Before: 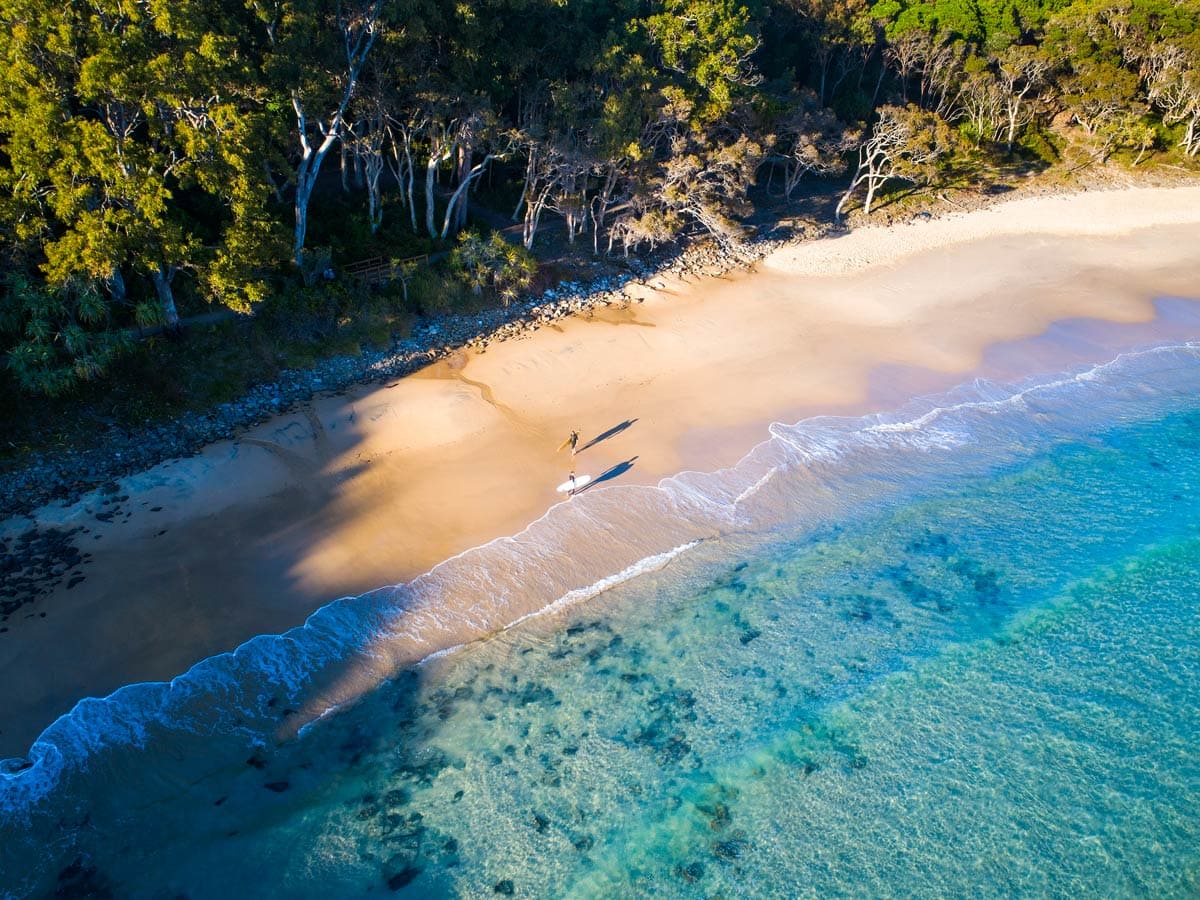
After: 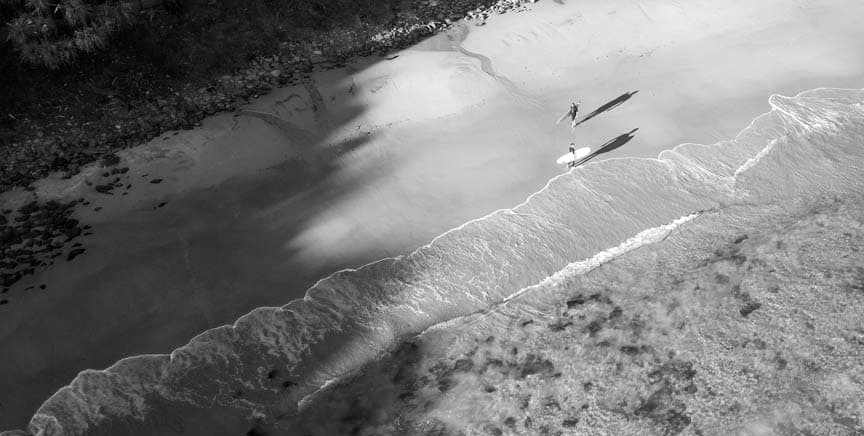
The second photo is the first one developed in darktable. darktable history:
local contrast: mode bilateral grid, contrast 28, coarseness 16, detail 115%, midtone range 0.2
crop: top 36.498%, right 27.964%, bottom 14.995%
monochrome: on, module defaults
